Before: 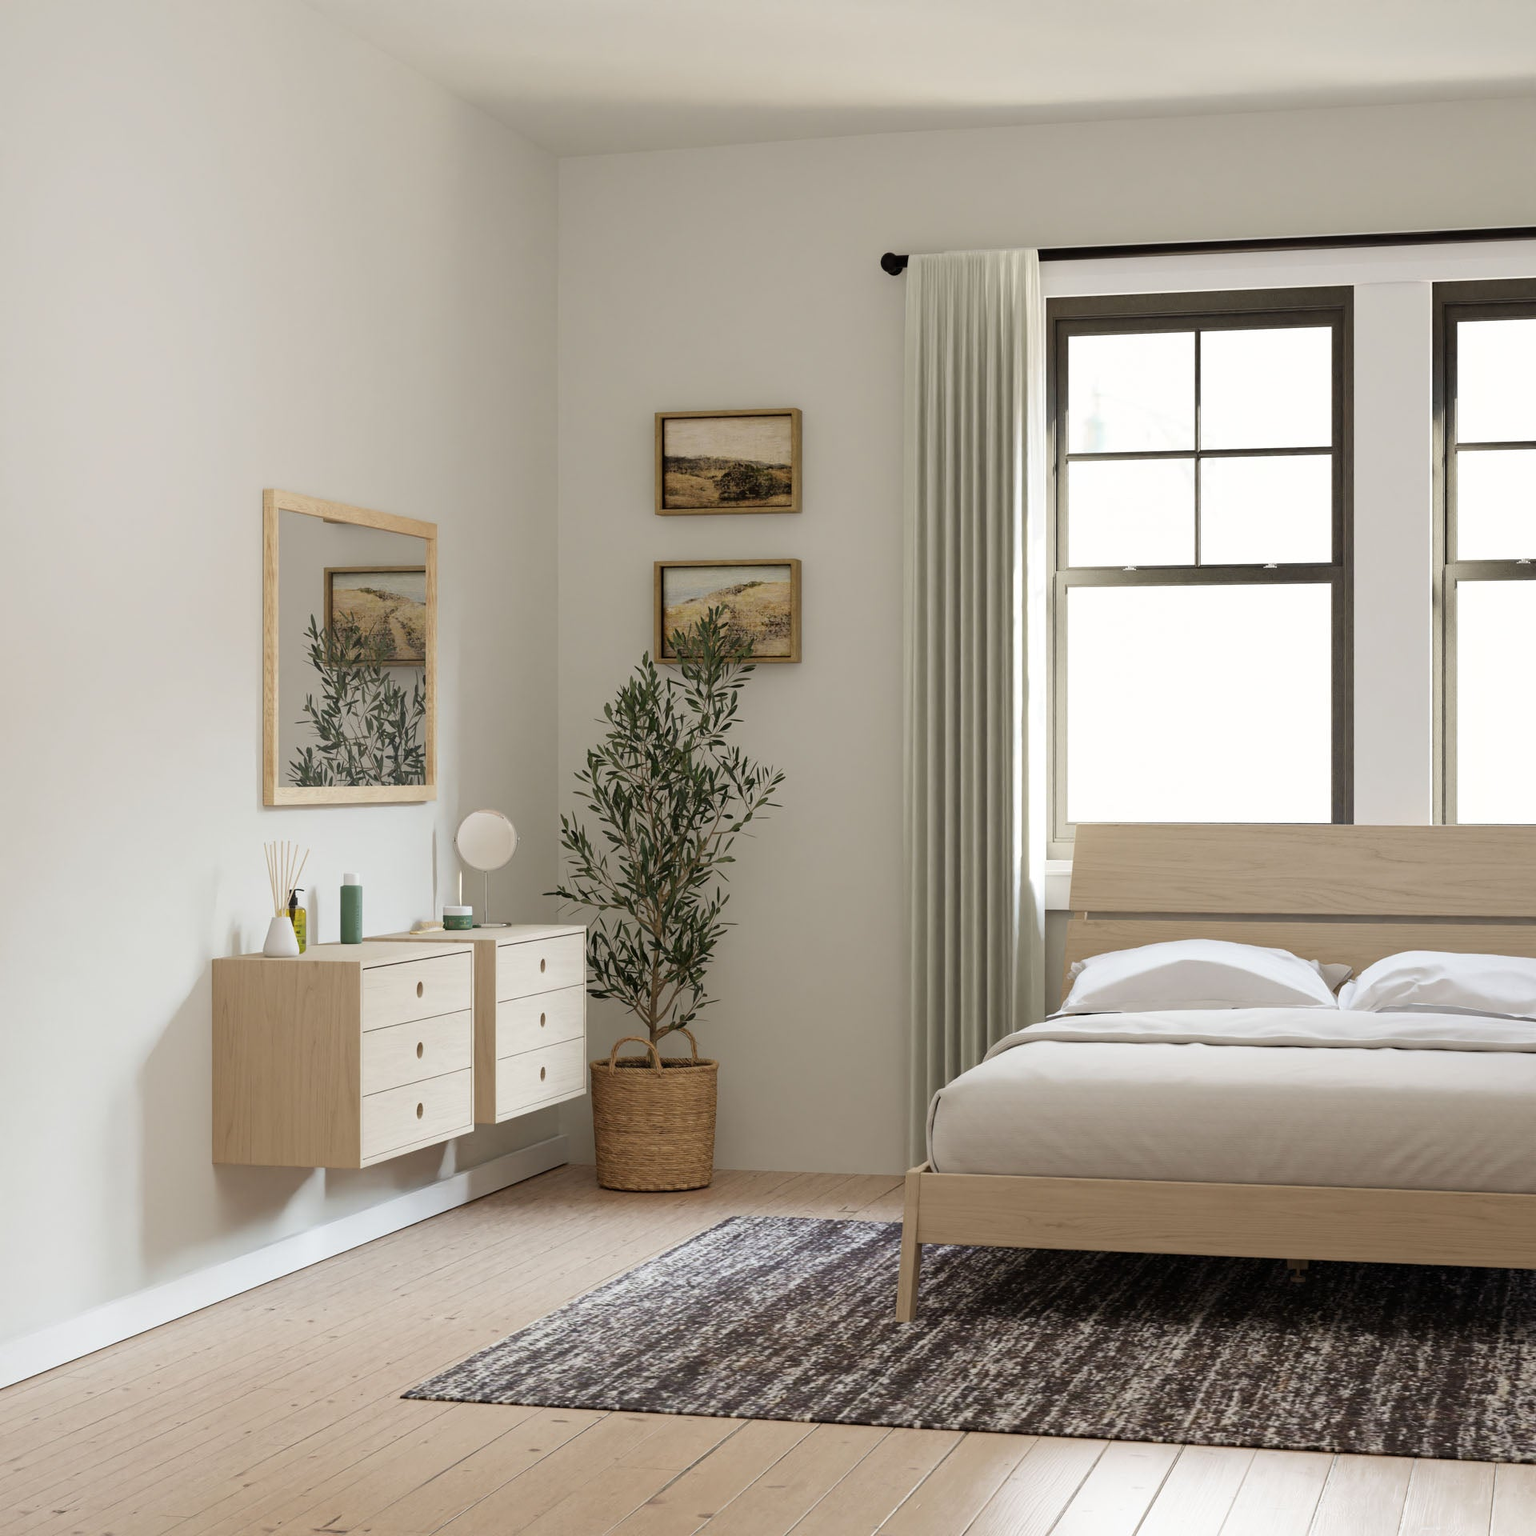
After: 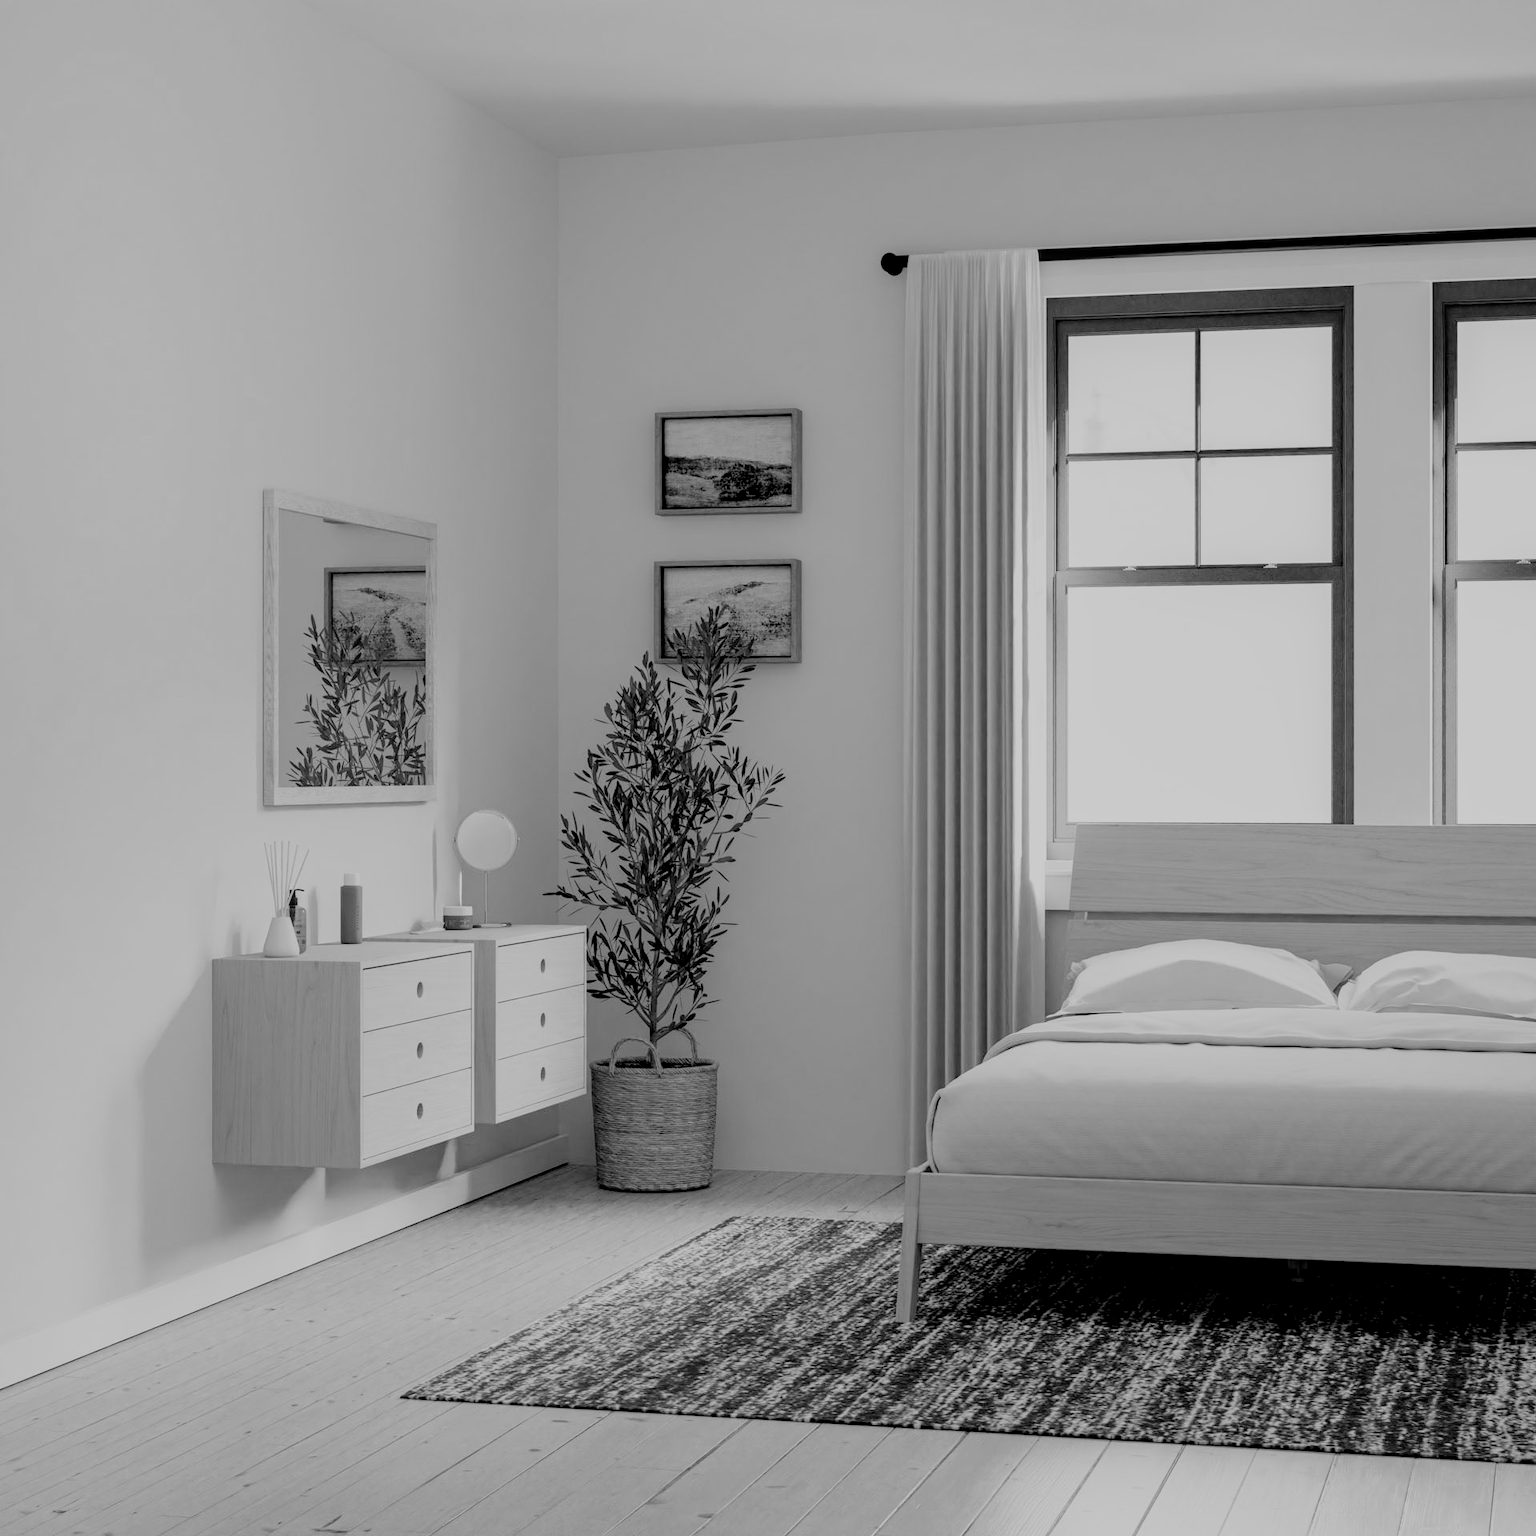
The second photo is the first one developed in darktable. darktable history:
local contrast: on, module defaults
filmic rgb: middle gray luminance 18%, black relative exposure -7.5 EV, white relative exposure 8.5 EV, threshold 6 EV, target black luminance 0%, hardness 2.23, latitude 18.37%, contrast 0.878, highlights saturation mix 5%, shadows ↔ highlights balance 10.15%, add noise in highlights 0, preserve chrominance no, color science v3 (2019), use custom middle-gray values true, iterations of high-quality reconstruction 0, contrast in highlights soft, enable highlight reconstruction true
color zones: curves: ch0 [(0.004, 0.588) (0.116, 0.636) (0.259, 0.476) (0.423, 0.464) (0.75, 0.5)]; ch1 [(0, 0) (0.143, 0) (0.286, 0) (0.429, 0) (0.571, 0) (0.714, 0) (0.857, 0)]
